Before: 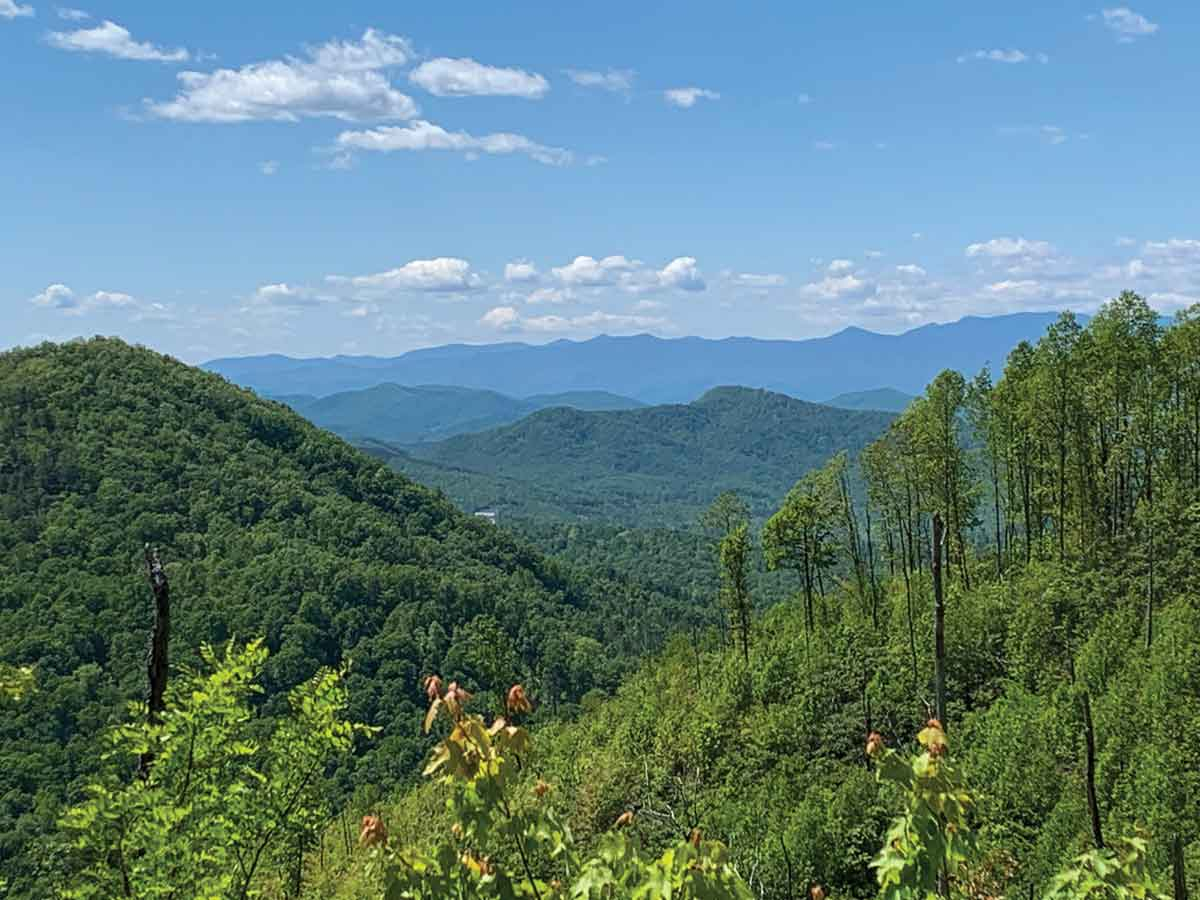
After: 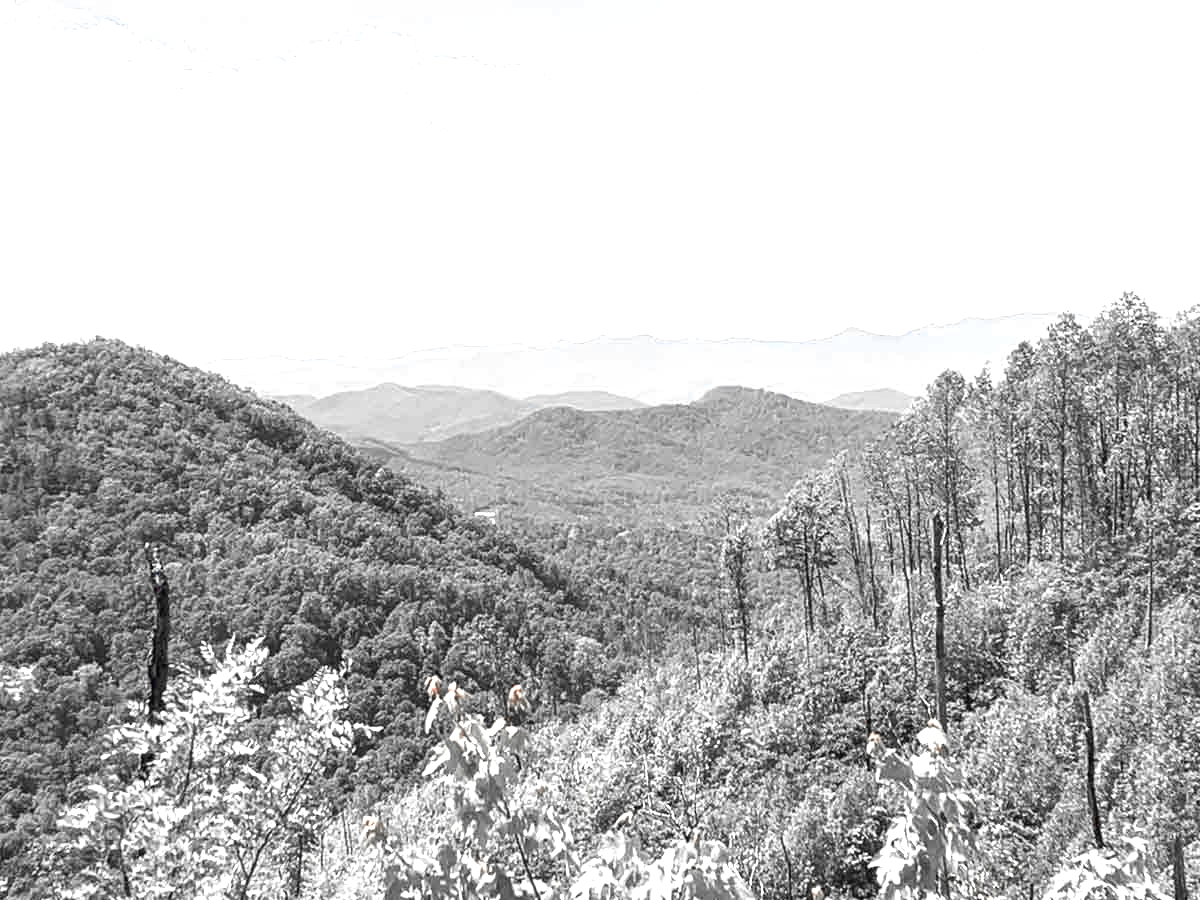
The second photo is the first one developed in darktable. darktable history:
color zones: curves: ch0 [(0, 0.278) (0.143, 0.5) (0.286, 0.5) (0.429, 0.5) (0.571, 0.5) (0.714, 0.5) (0.857, 0.5) (1, 0.5)]; ch1 [(0, 1) (0.143, 0.165) (0.286, 0) (0.429, 0) (0.571, 0) (0.714, 0) (0.857, 0.5) (1, 0.5)]; ch2 [(0, 0.508) (0.143, 0.5) (0.286, 0.5) (0.429, 0.5) (0.571, 0.5) (0.714, 0.5) (0.857, 0.5) (1, 0.5)]
exposure: black level correction 0, exposure 1.757 EV, compensate highlight preservation false
